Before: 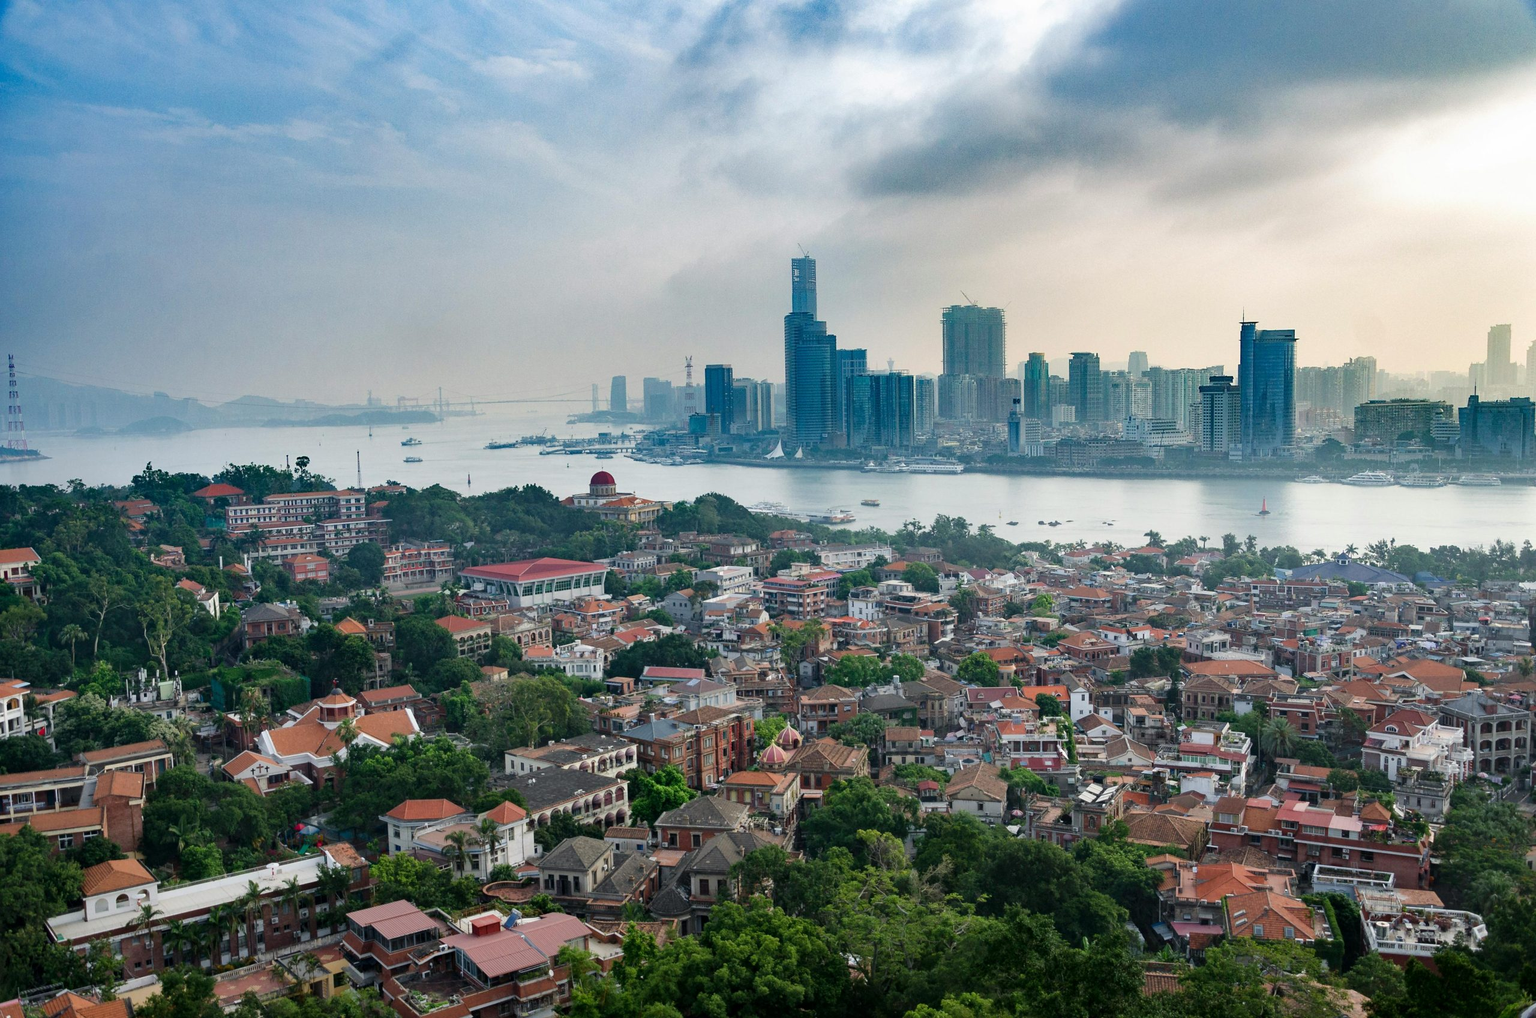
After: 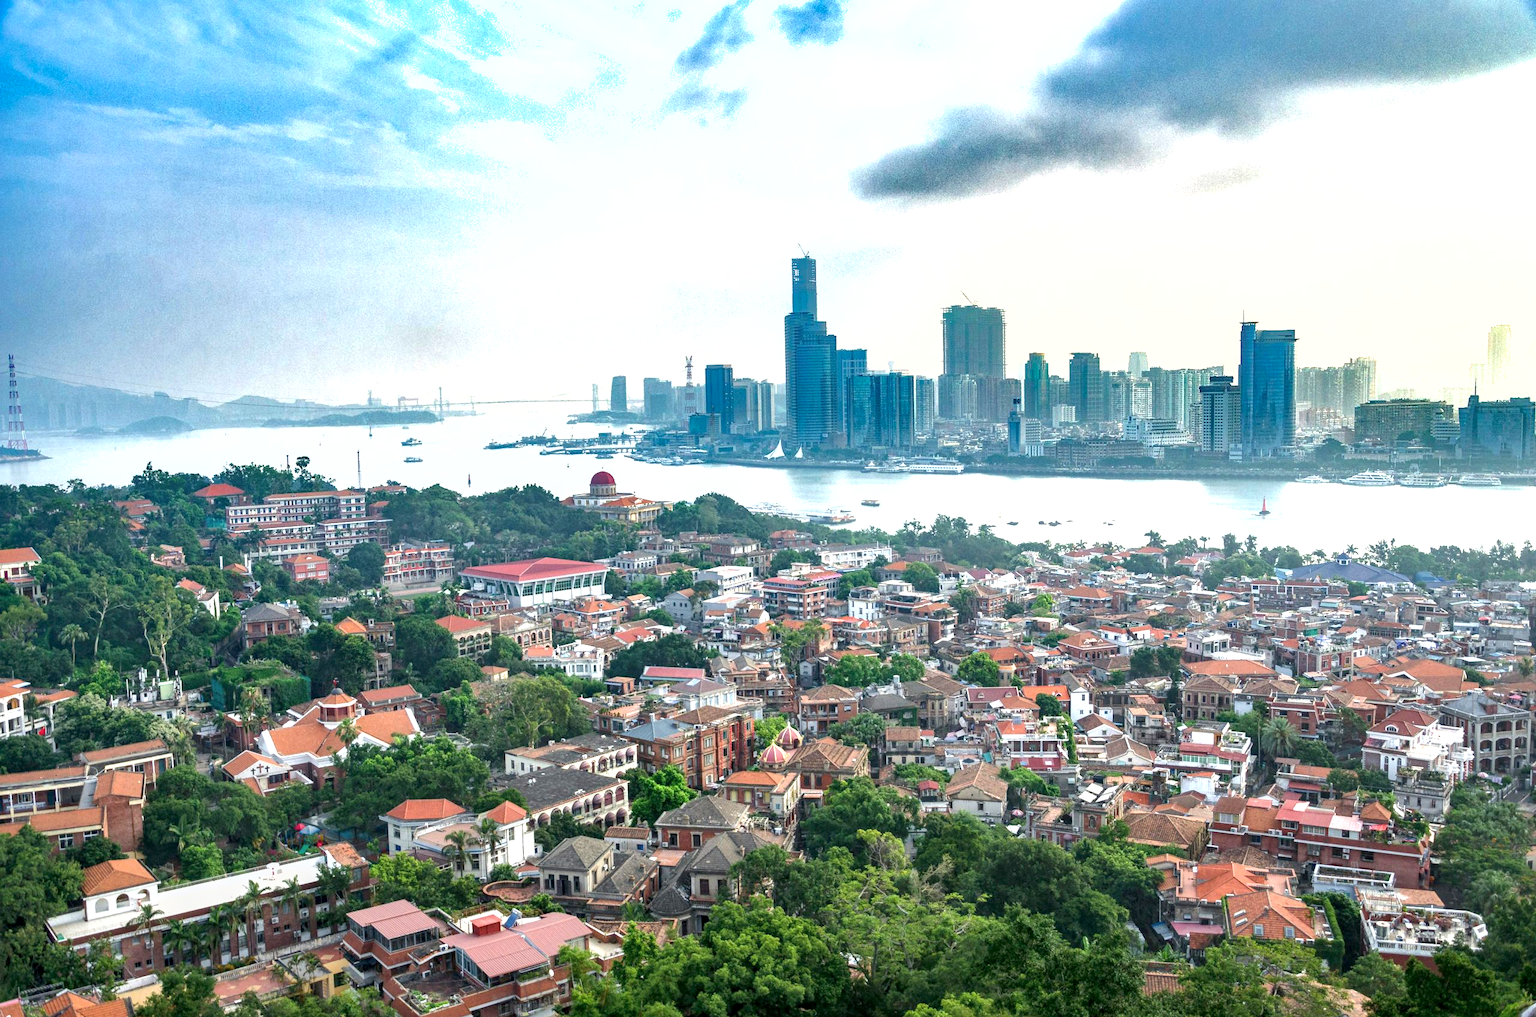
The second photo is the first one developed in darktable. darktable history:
shadows and highlights: on, module defaults
local contrast: on, module defaults
exposure: black level correction 0, exposure 1.1 EV, compensate highlight preservation false
